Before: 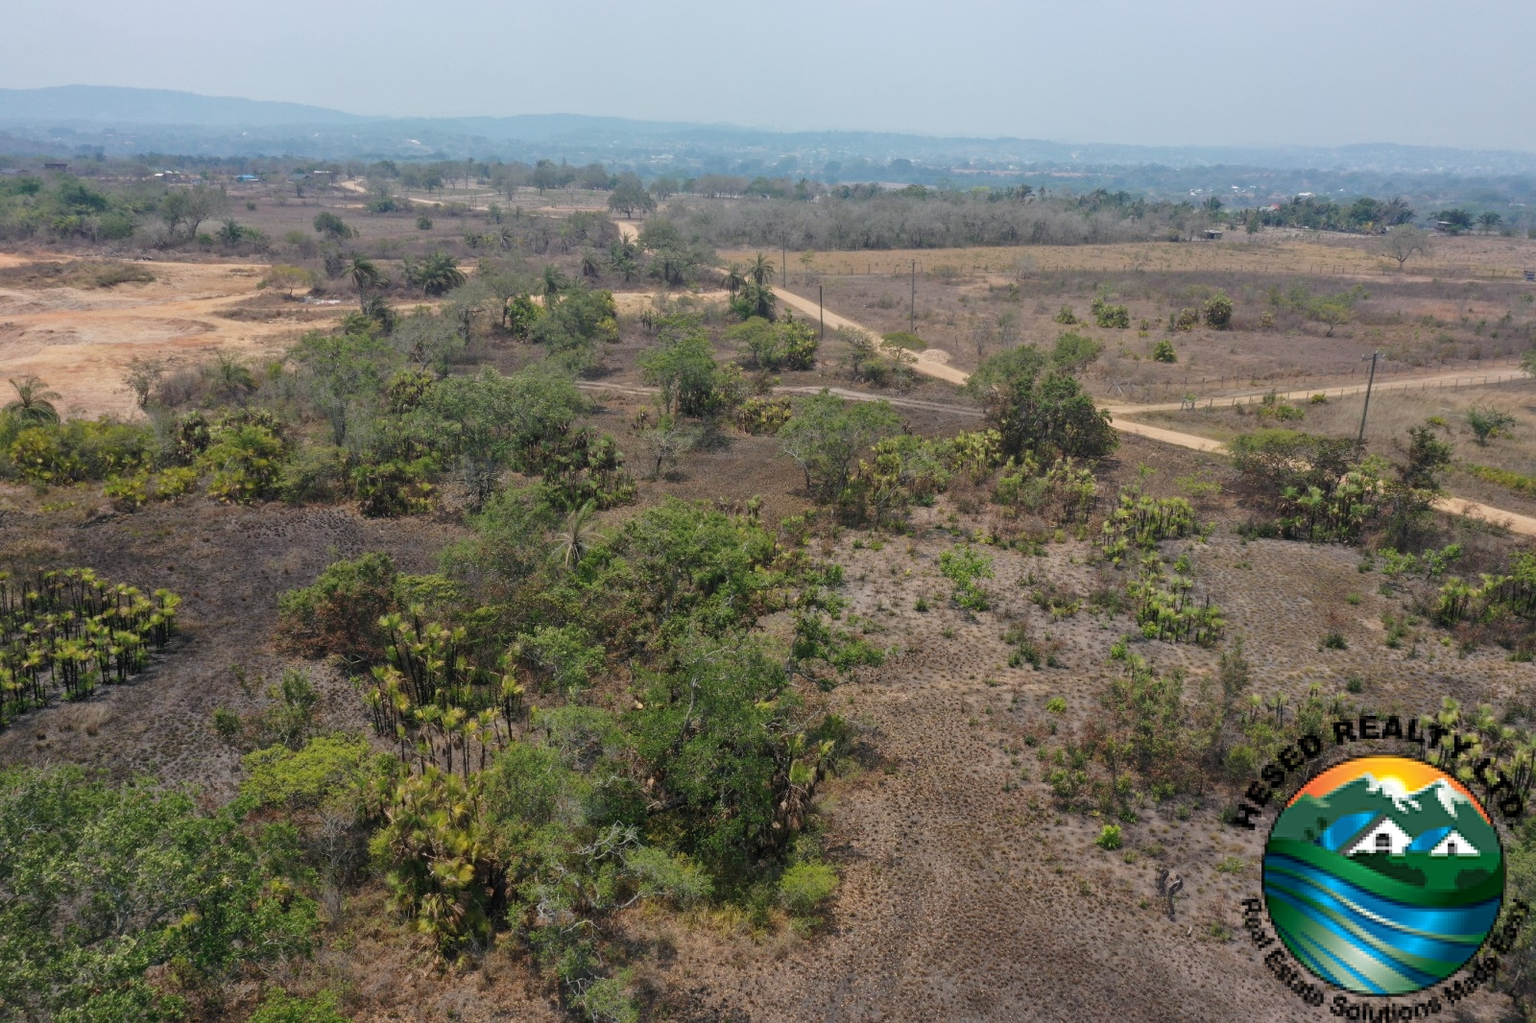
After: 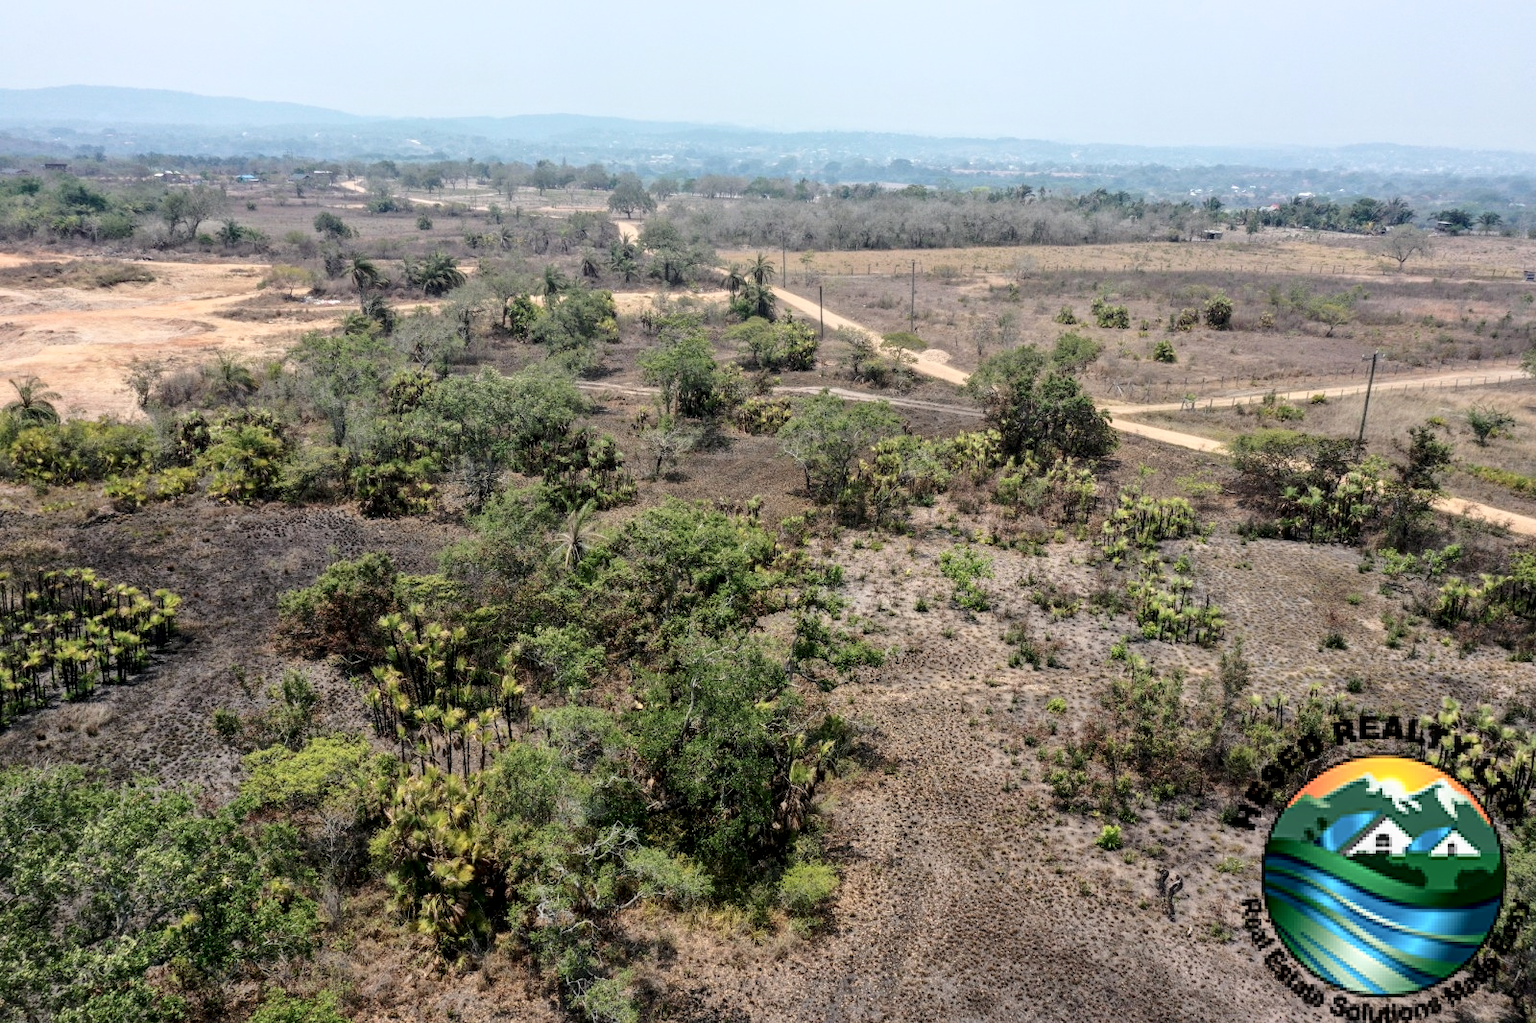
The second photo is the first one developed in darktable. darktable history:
local contrast: on, module defaults
tone curve: curves: ch0 [(0, 0.016) (0.11, 0.039) (0.259, 0.235) (0.383, 0.437) (0.499, 0.597) (0.733, 0.867) (0.843, 0.948) (1, 1)], color space Lab, independent channels, preserve colors none
